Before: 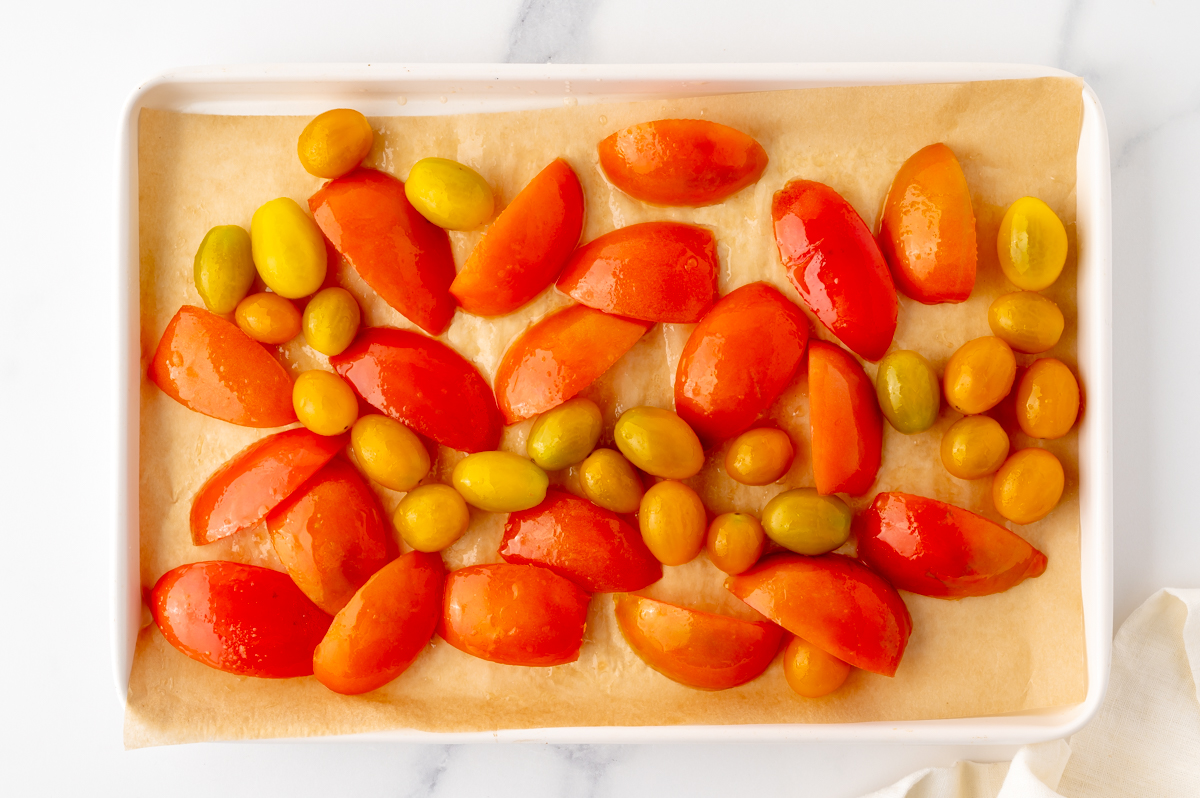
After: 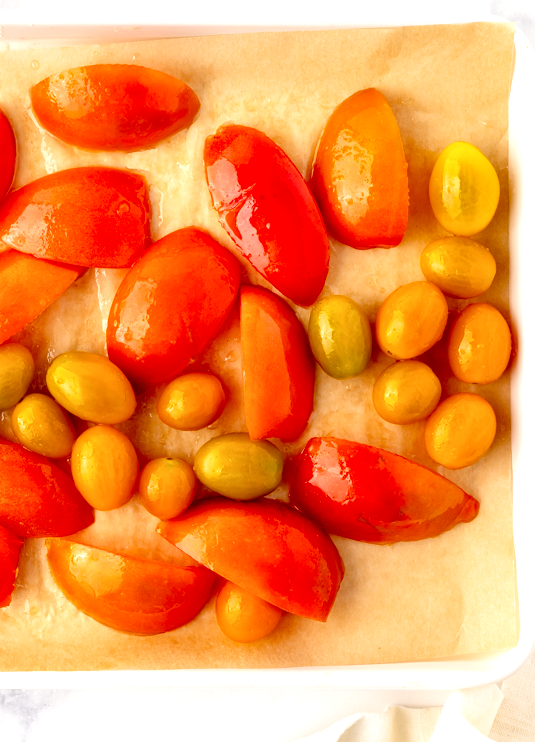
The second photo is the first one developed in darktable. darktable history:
local contrast: on, module defaults
tone equalizer: -8 EV -0.413 EV, -7 EV -0.381 EV, -6 EV -0.342 EV, -5 EV -0.234 EV, -3 EV 0.256 EV, -2 EV 0.345 EV, -1 EV 0.409 EV, +0 EV 0.422 EV
crop: left 47.379%, top 6.916%, right 8.012%
